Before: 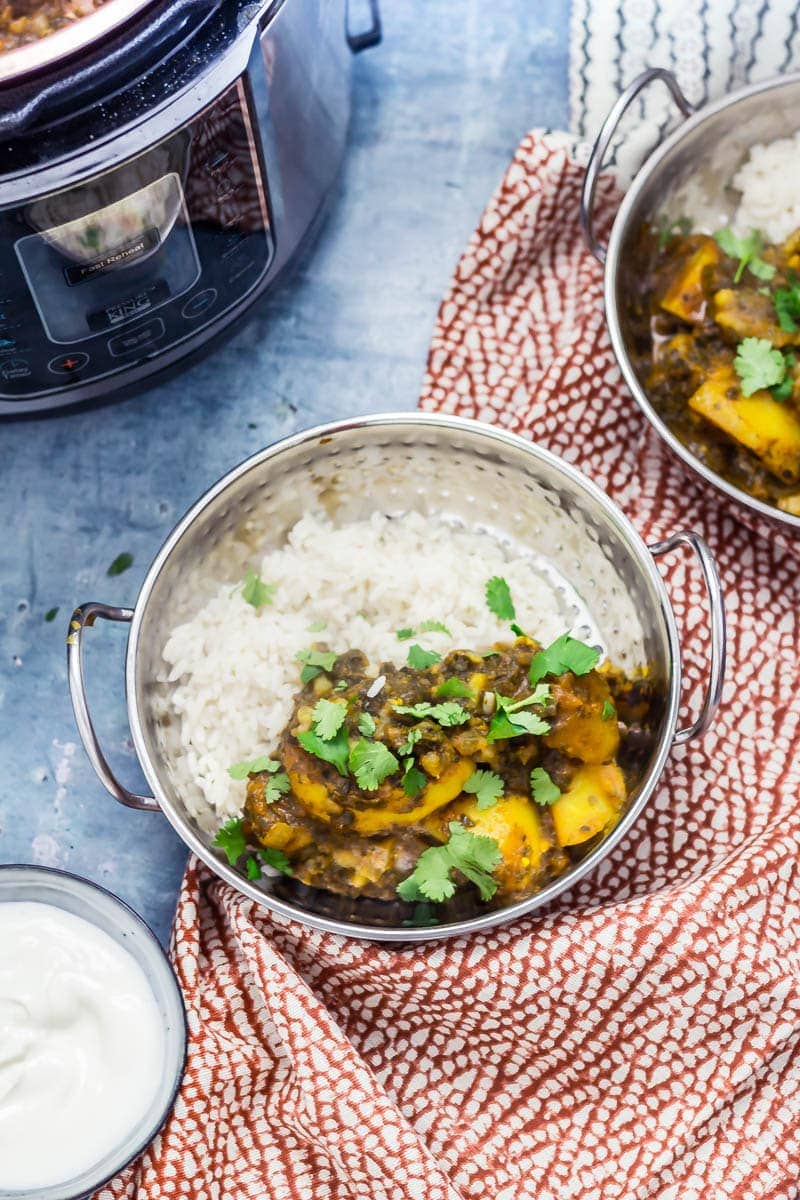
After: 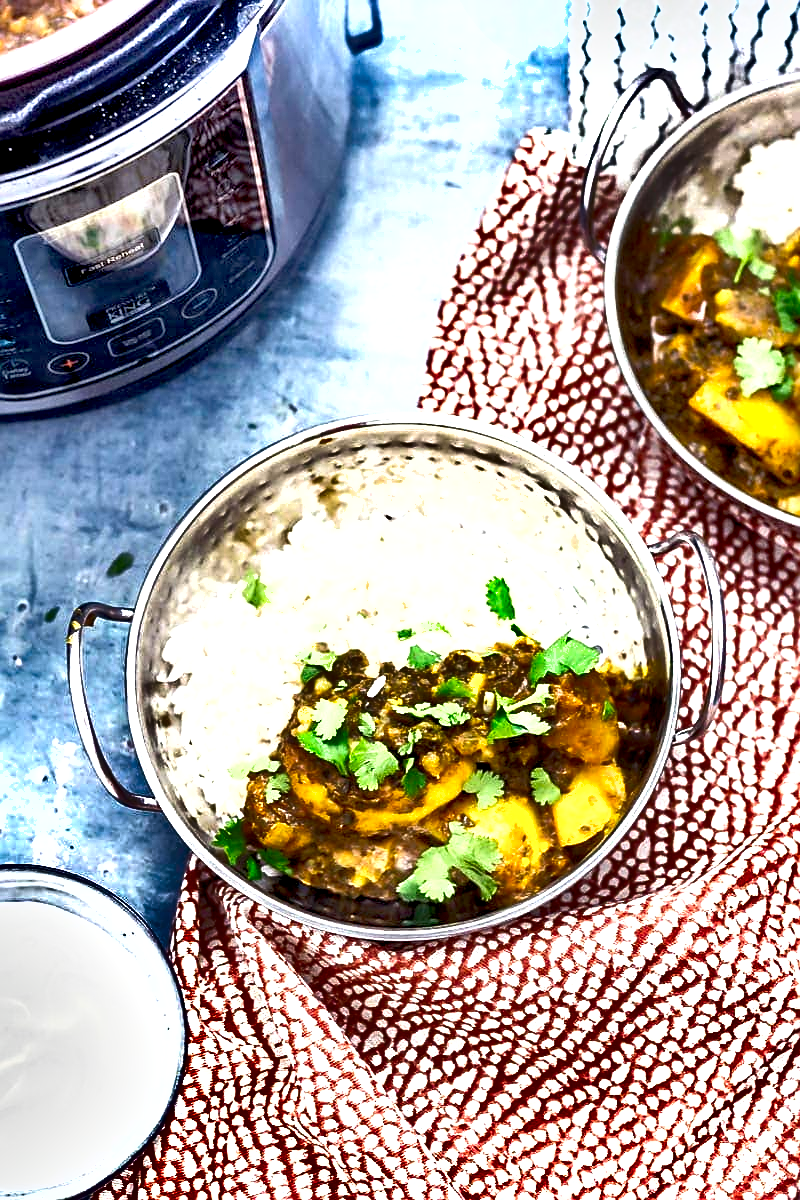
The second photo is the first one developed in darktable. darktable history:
exposure: black level correction 0.008, exposure 0.979 EV, compensate highlight preservation false
sharpen: on, module defaults
shadows and highlights: radius 100.41, shadows 50.55, highlights -64.36, highlights color adjustment 49.82%, soften with gaussian
